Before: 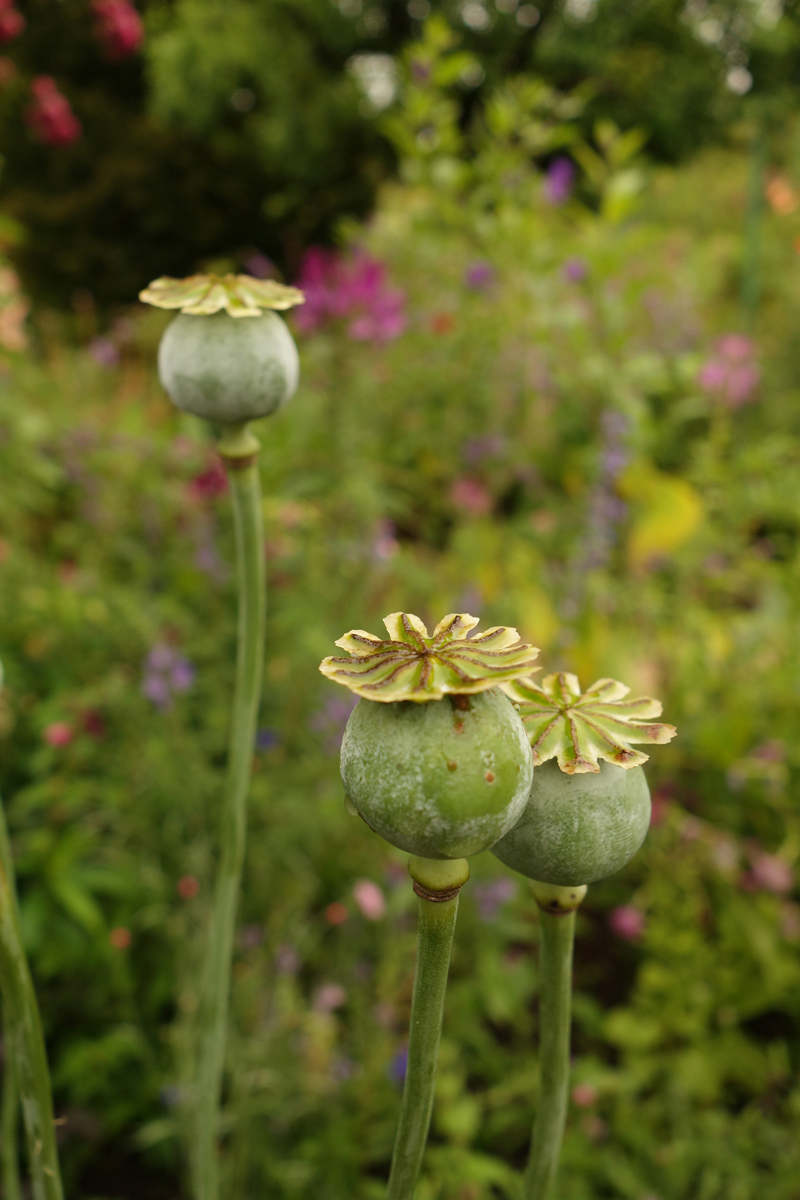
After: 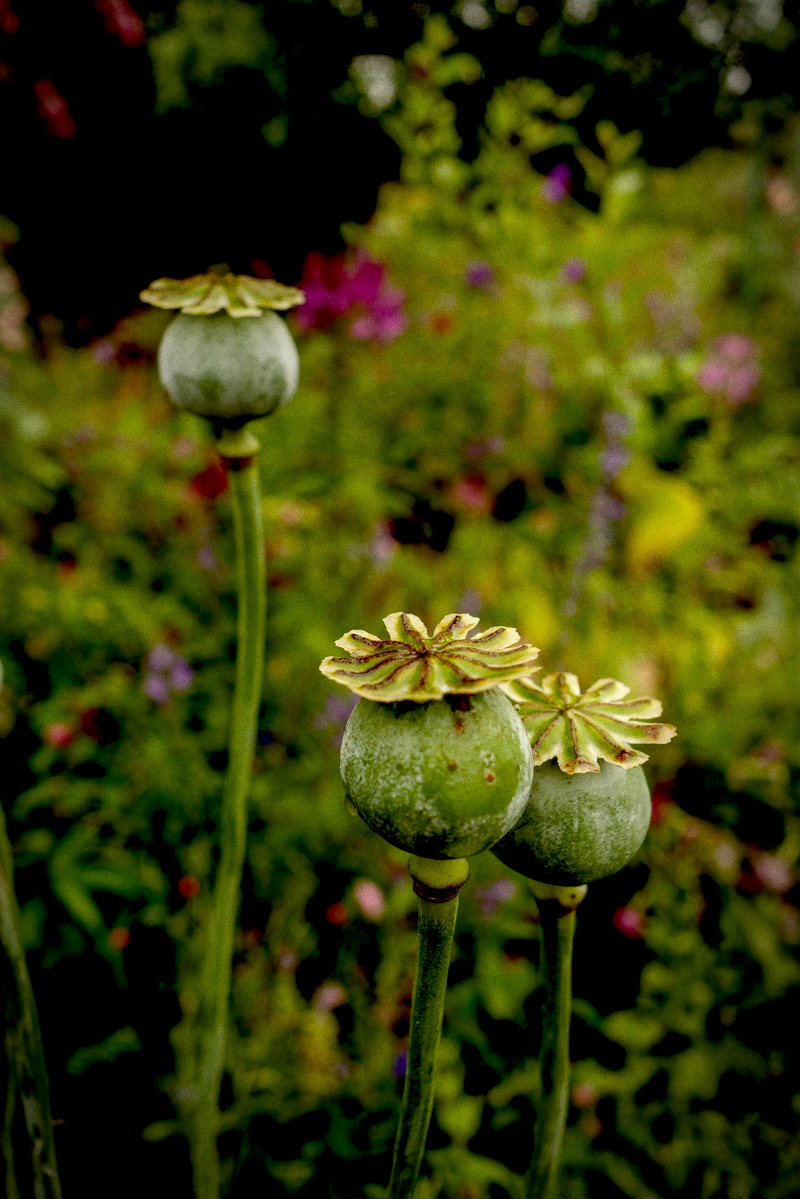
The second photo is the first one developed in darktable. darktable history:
tone equalizer: on, module defaults
white balance: red 0.986, blue 1.01
crop: bottom 0.071%
exposure: black level correction 0.056, exposure -0.039 EV, compensate highlight preservation false
local contrast: highlights 25%, detail 130%
vignetting: automatic ratio true
grain: coarseness 7.08 ISO, strength 21.67%, mid-tones bias 59.58%
